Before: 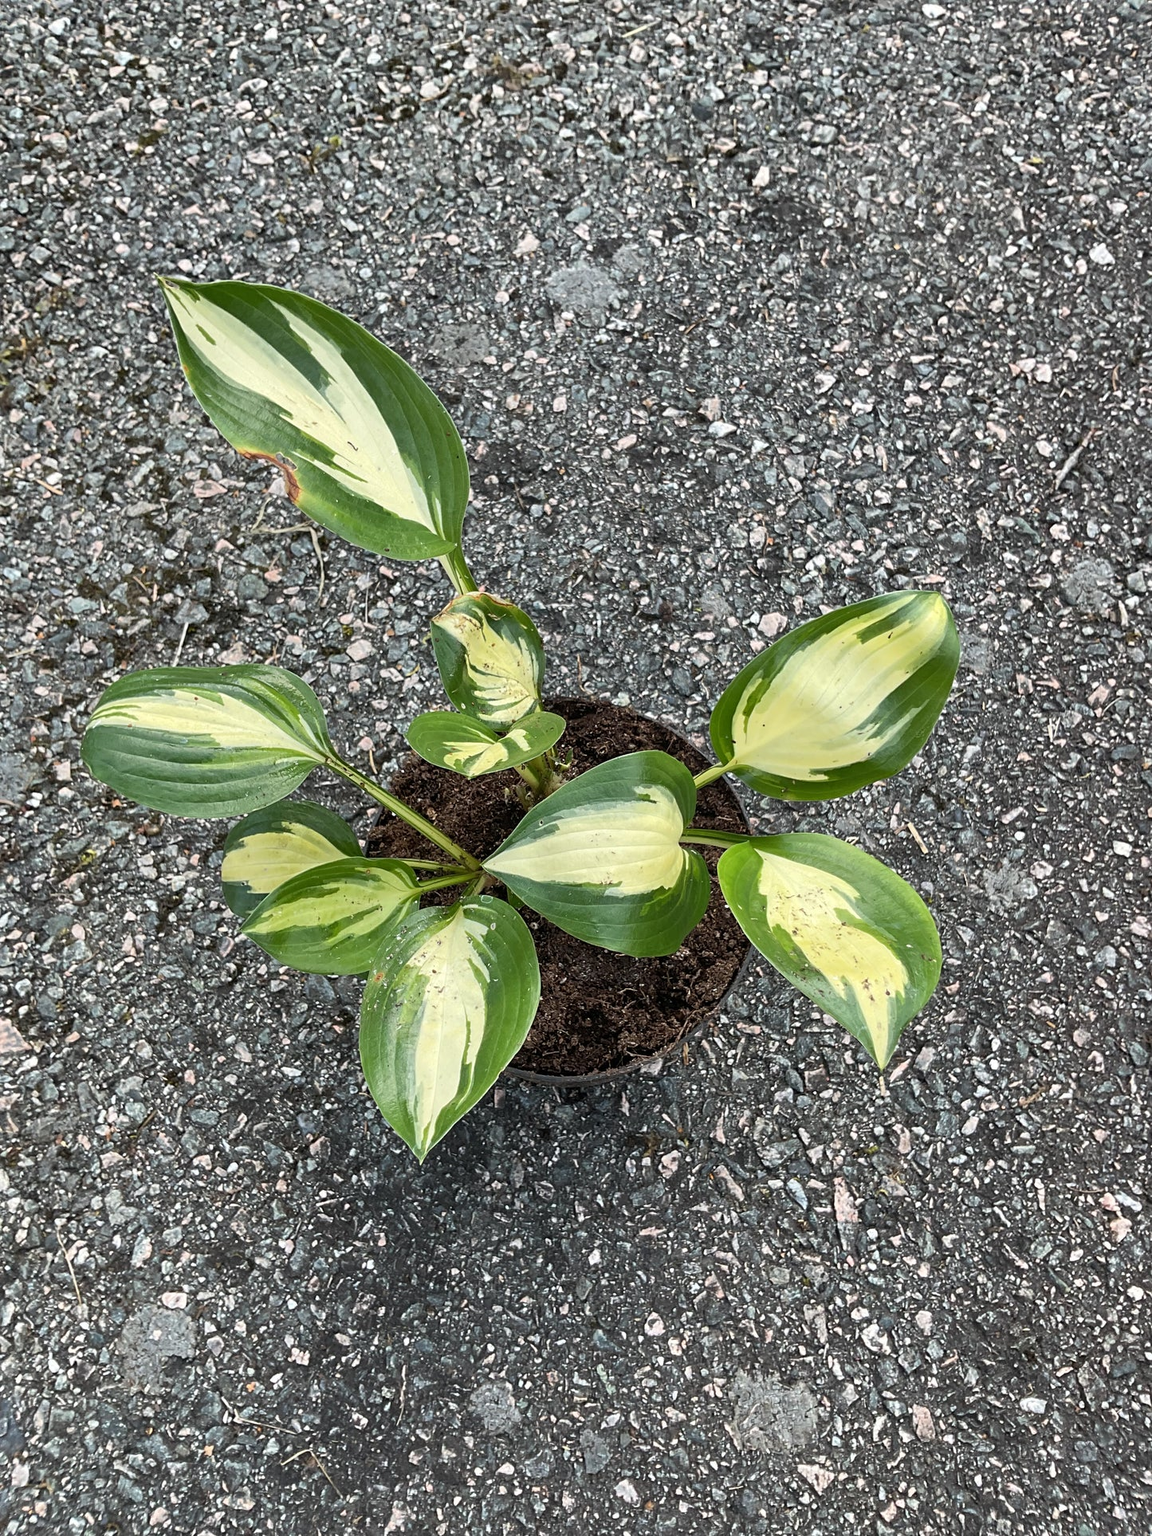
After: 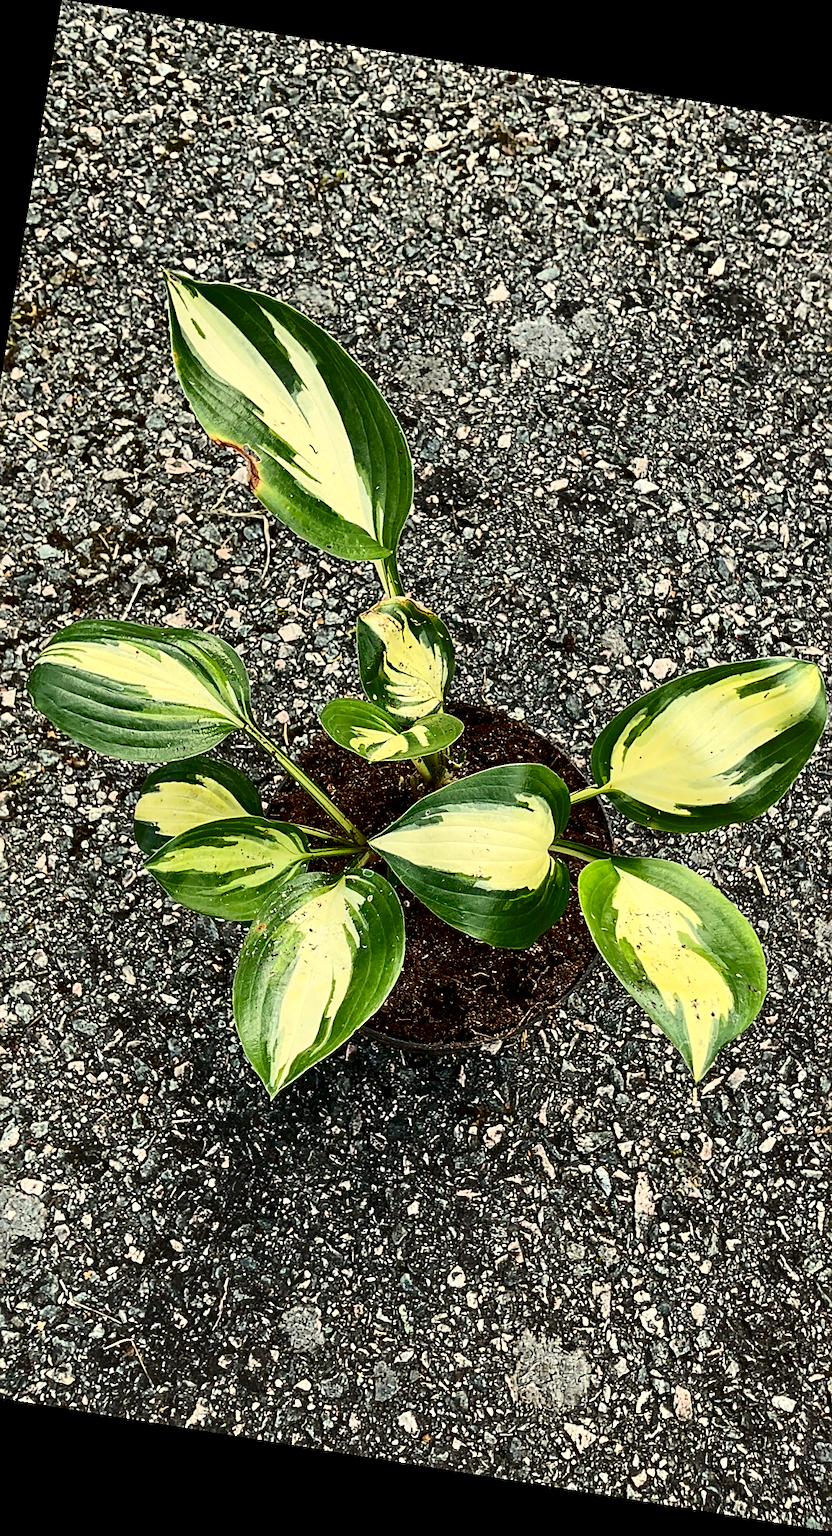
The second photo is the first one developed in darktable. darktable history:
sharpen: on, module defaults
contrast brightness saturation: contrast 0.32, brightness -0.08, saturation 0.17
rotate and perspective: rotation 9.12°, automatic cropping off
exposure: black level correction 0.012, compensate highlight preservation false
crop and rotate: left 12.673%, right 20.66%
white balance: red 1.029, blue 0.92
